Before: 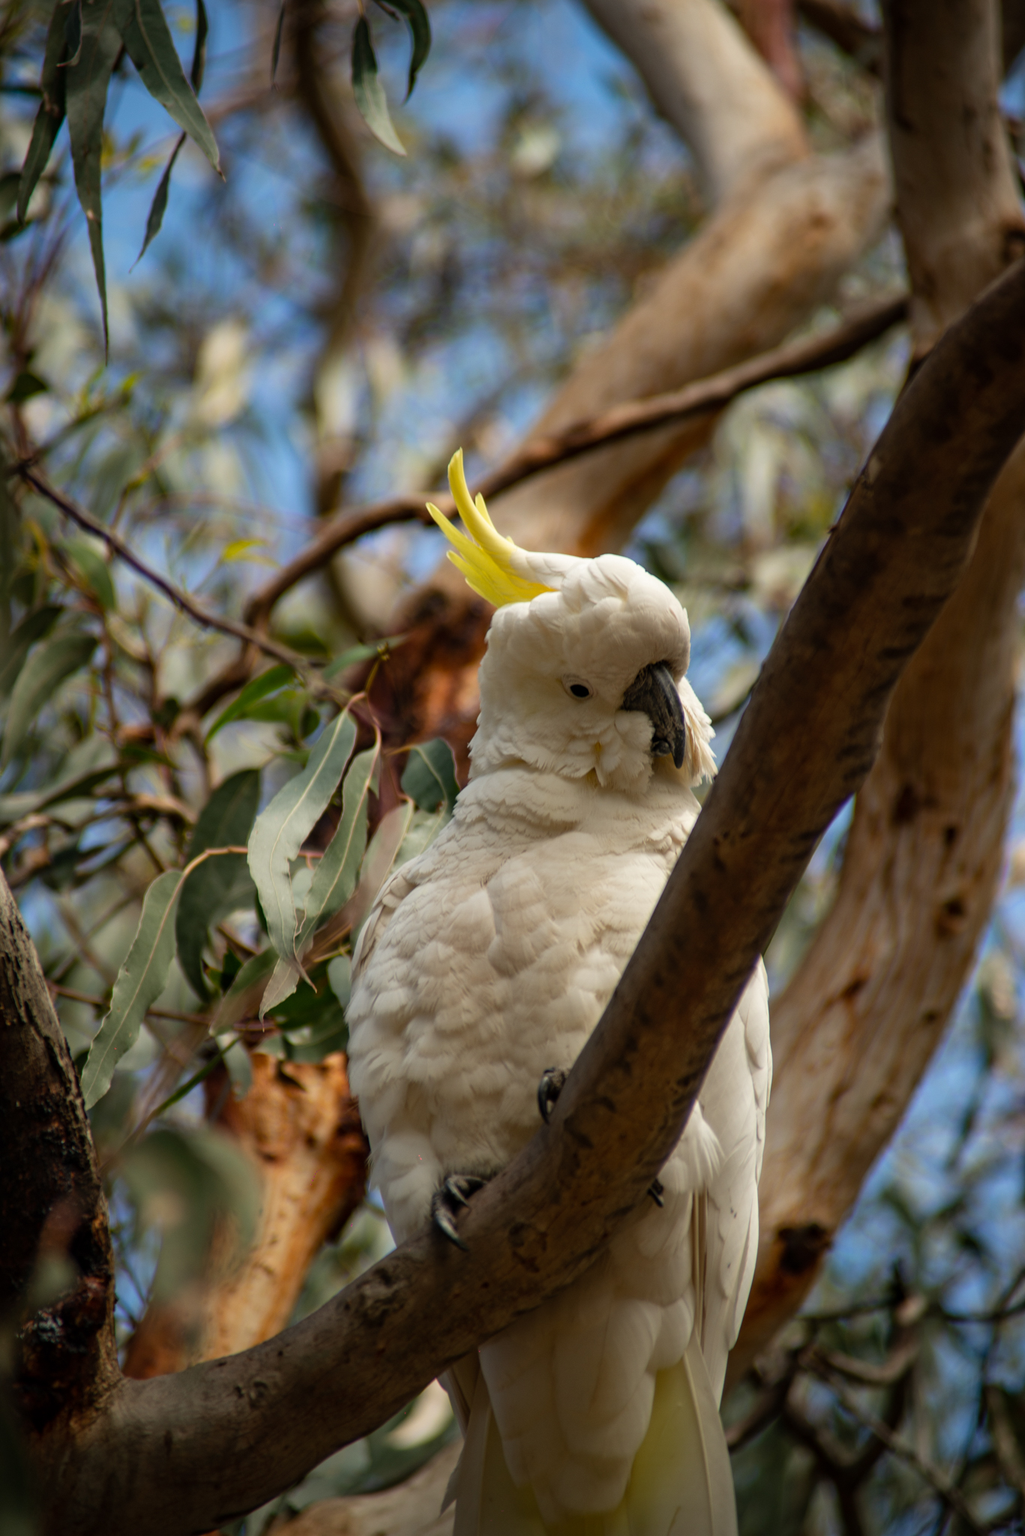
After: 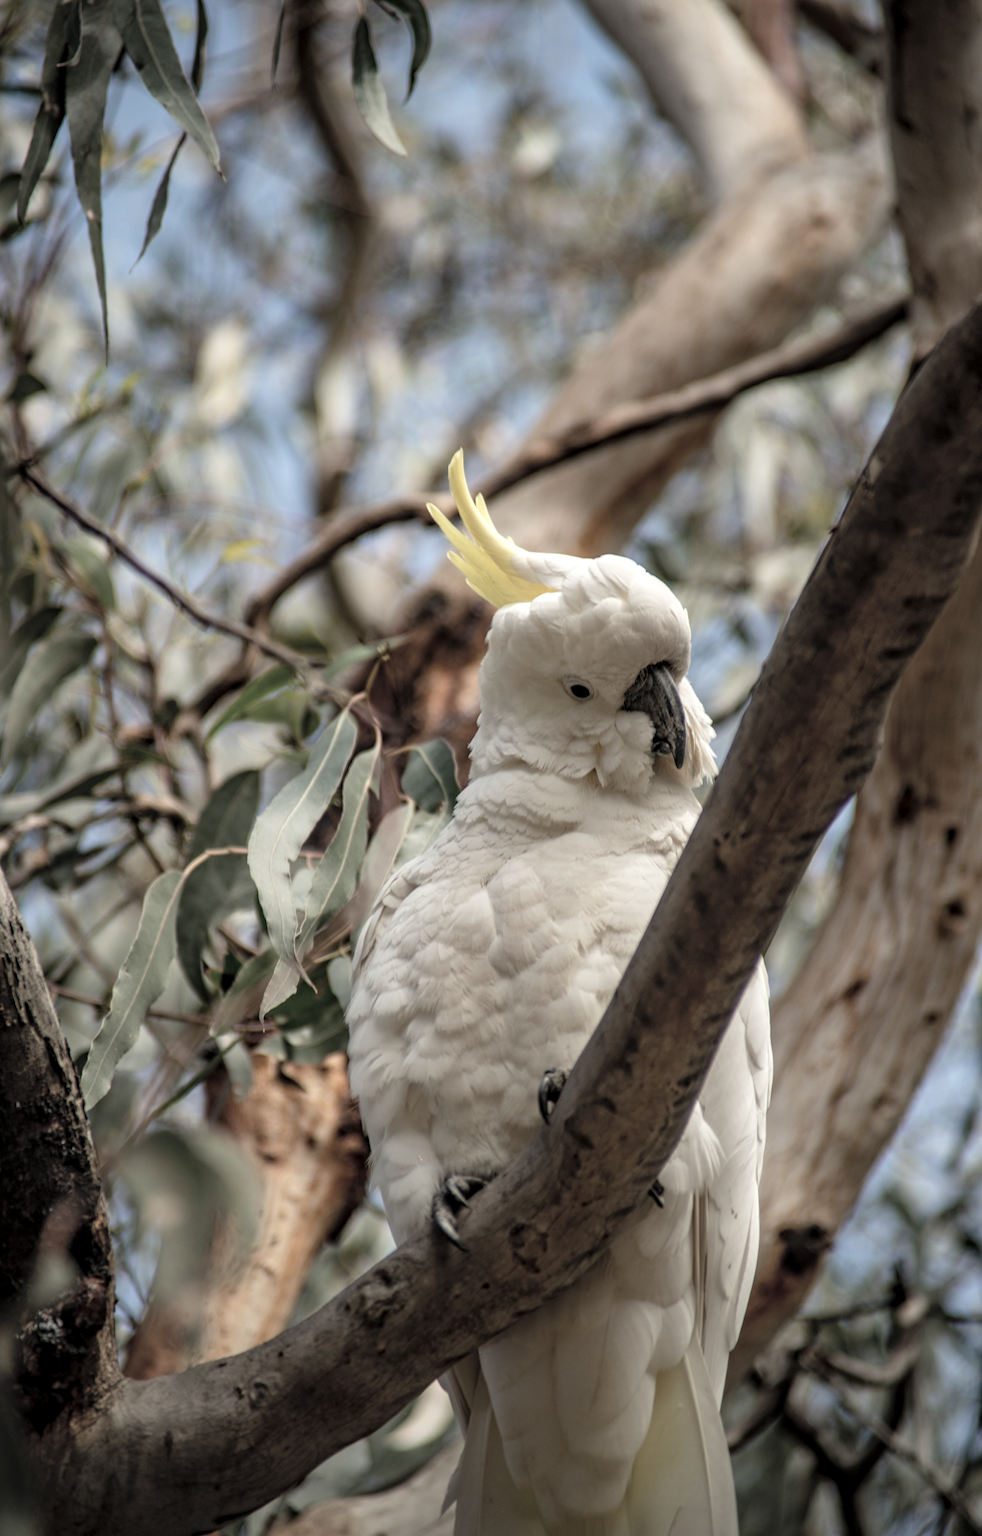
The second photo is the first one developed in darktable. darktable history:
crop: right 4.126%, bottom 0.031%
local contrast: detail 130%
contrast brightness saturation: brightness 0.18, saturation -0.5
